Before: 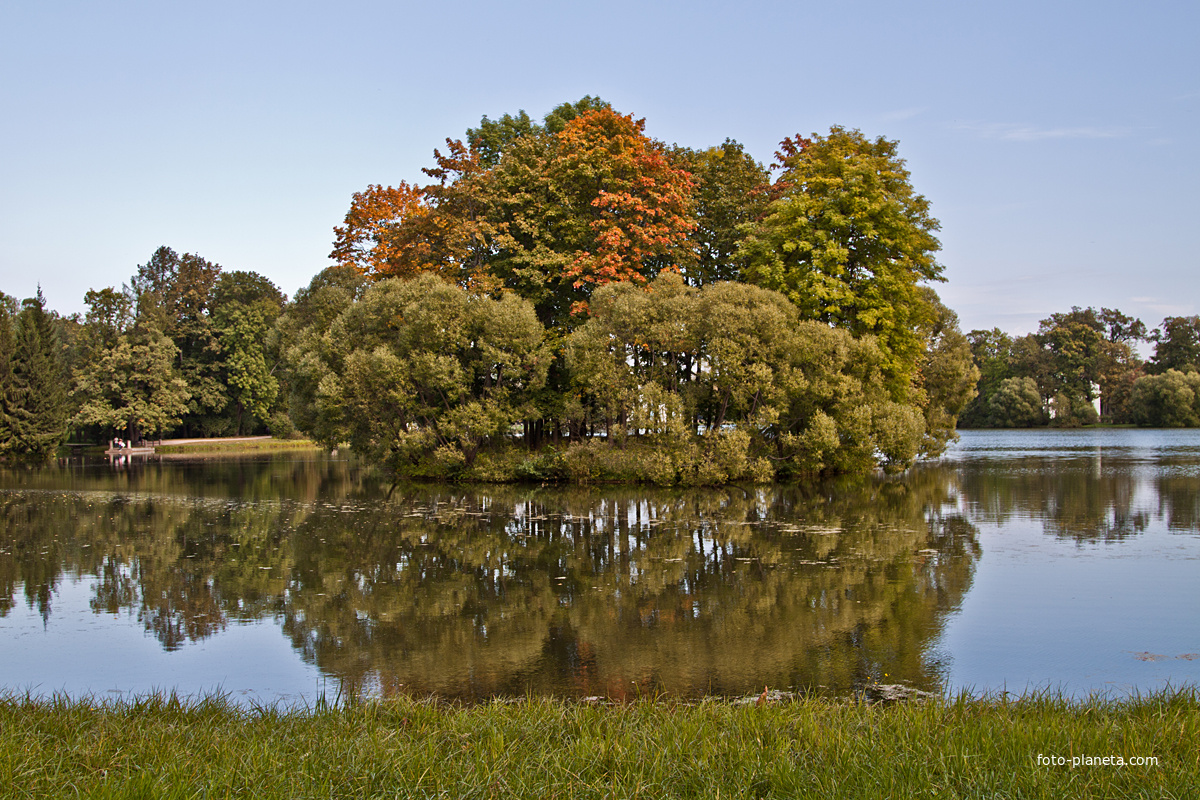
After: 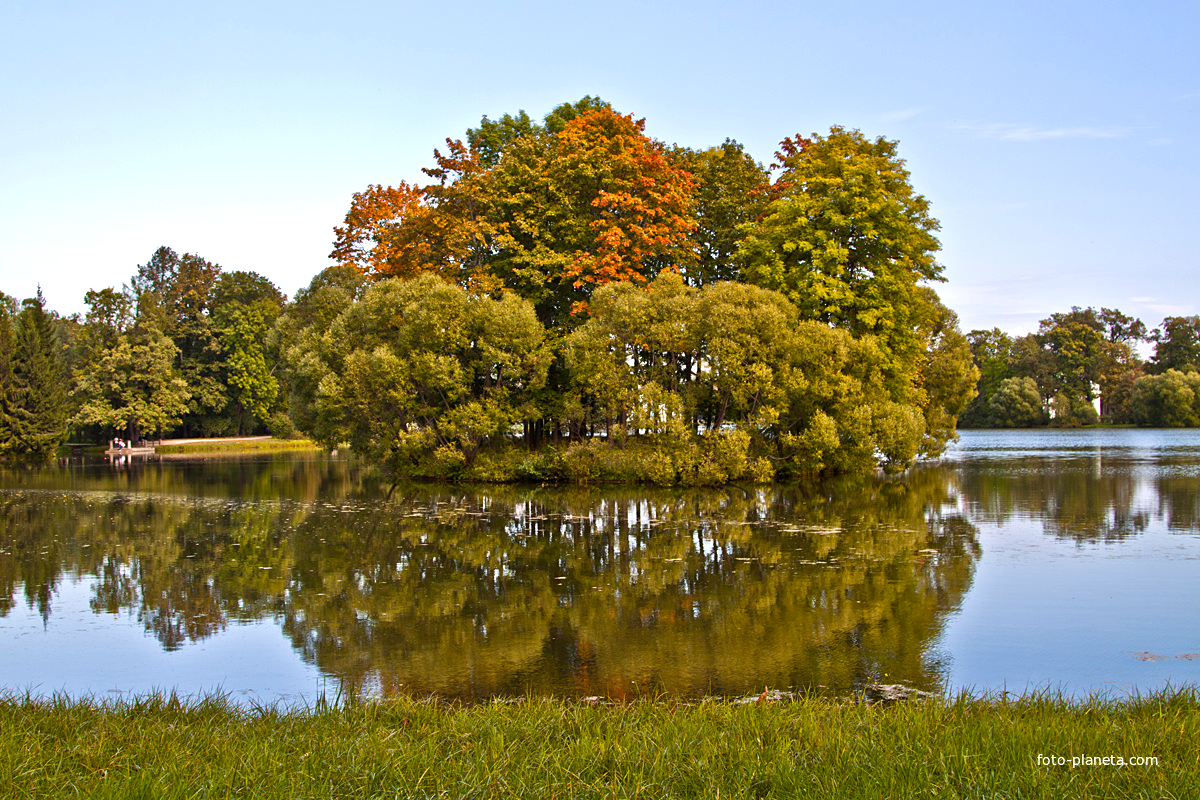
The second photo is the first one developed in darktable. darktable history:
color balance rgb: perceptual saturation grading › global saturation 25.268%, perceptual brilliance grading › global brilliance 12.804%
